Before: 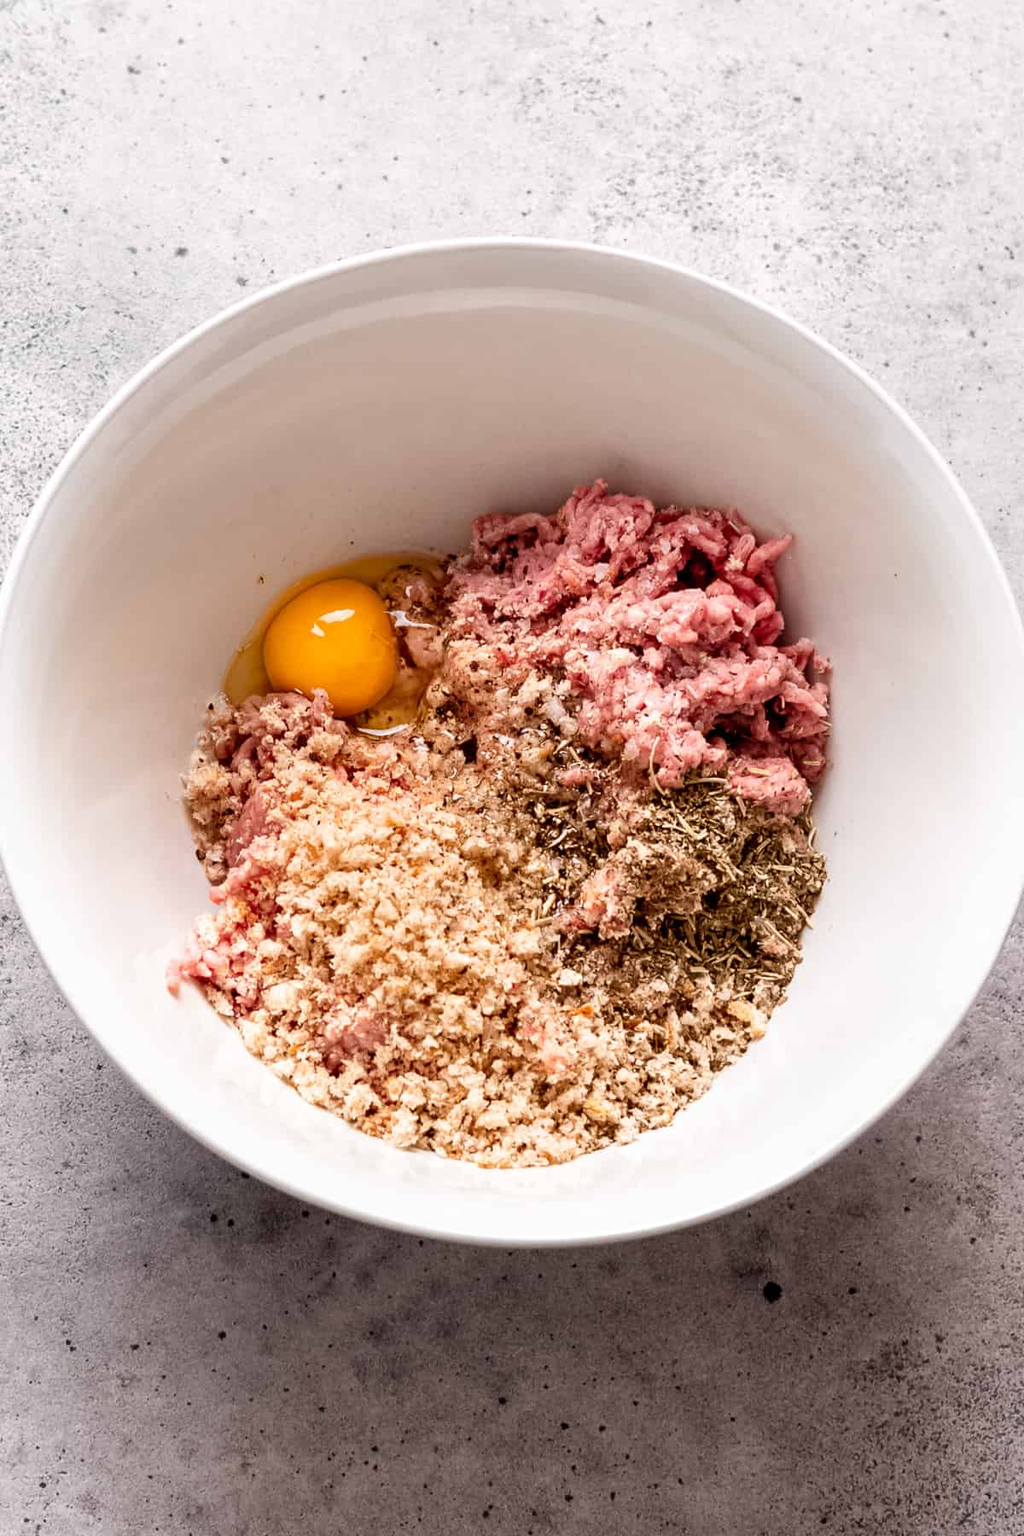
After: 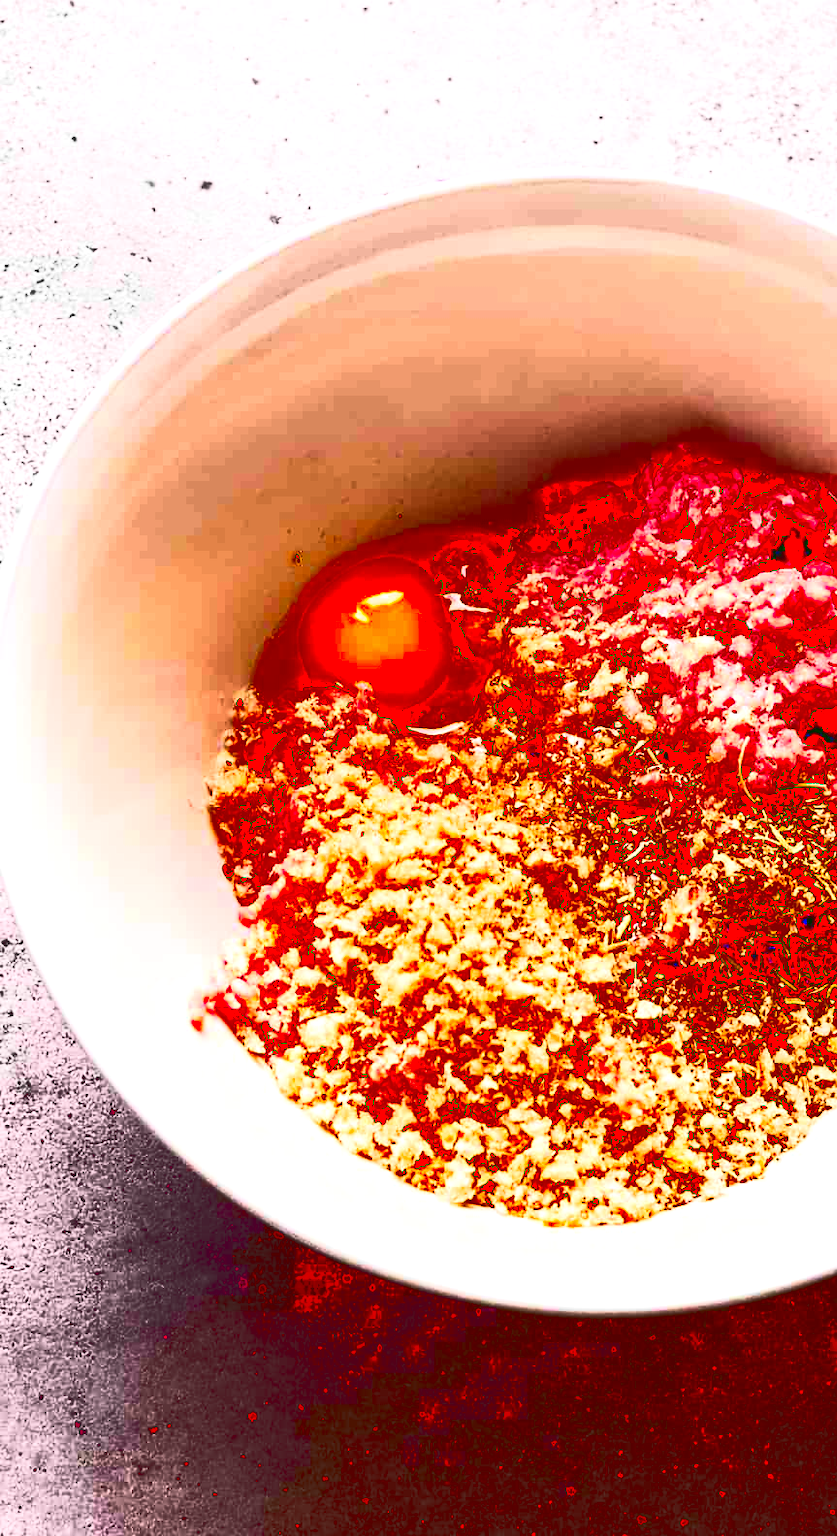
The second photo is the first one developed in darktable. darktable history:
contrast brightness saturation: brightness -1, saturation 1
tone curve: curves: ch0 [(0, 0.098) (0.262, 0.324) (0.421, 0.59) (0.54, 0.803) (0.725, 0.922) (0.99, 0.974)], color space Lab, linked channels, preserve colors none
crop: top 5.803%, right 27.864%, bottom 5.804%
exposure: black level correction 0.001, exposure 0.5 EV, compensate exposure bias true, compensate highlight preservation false
